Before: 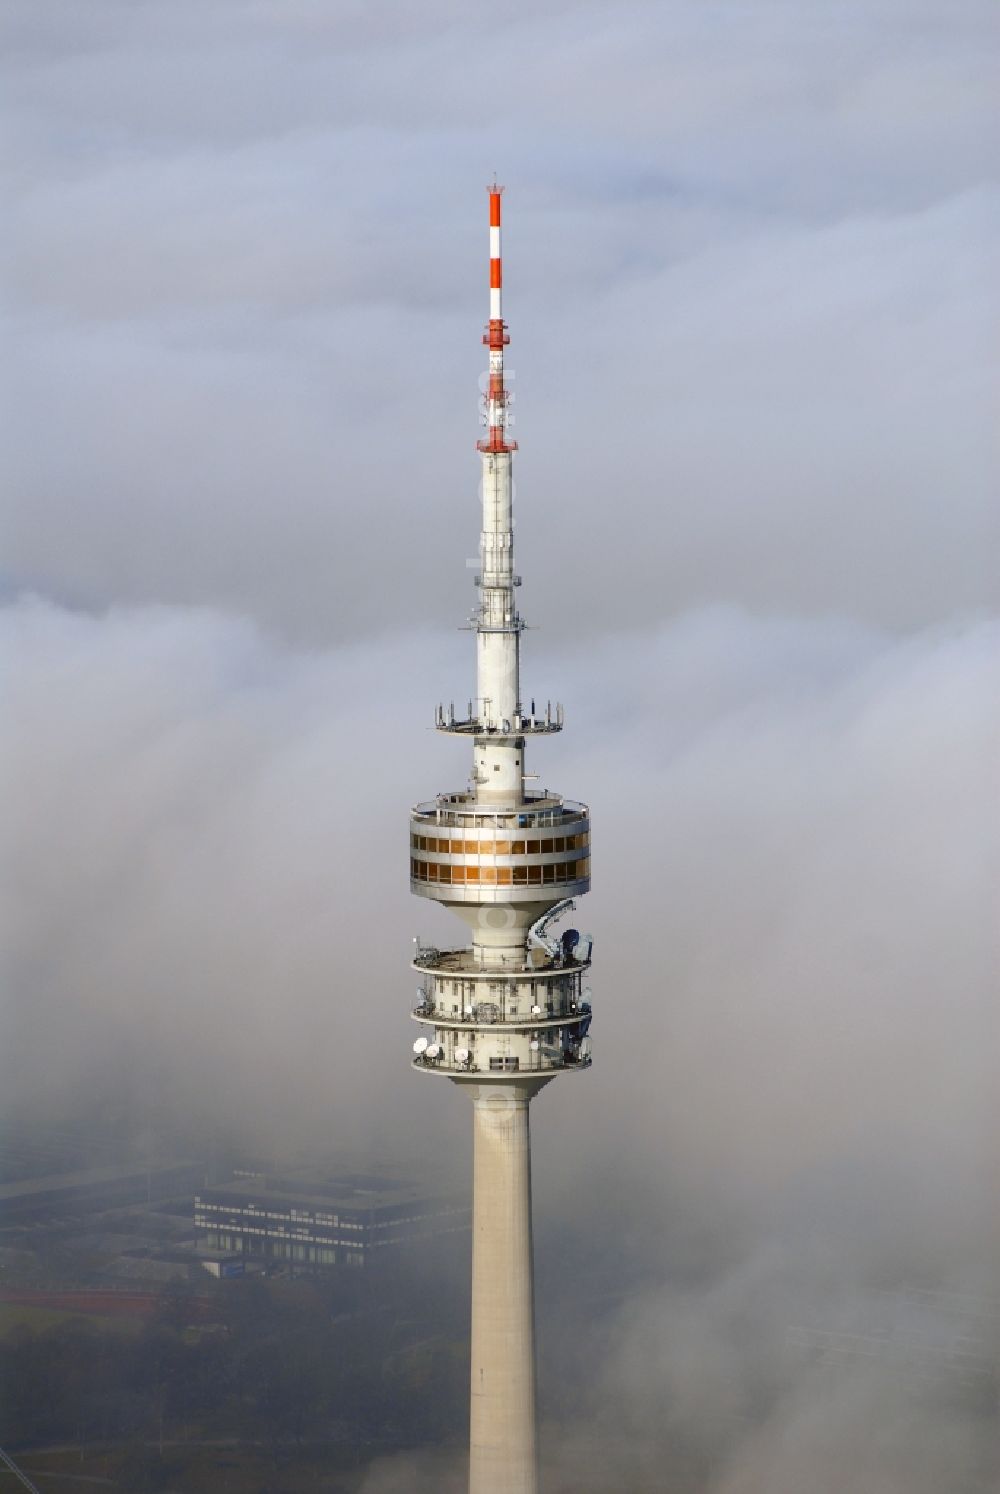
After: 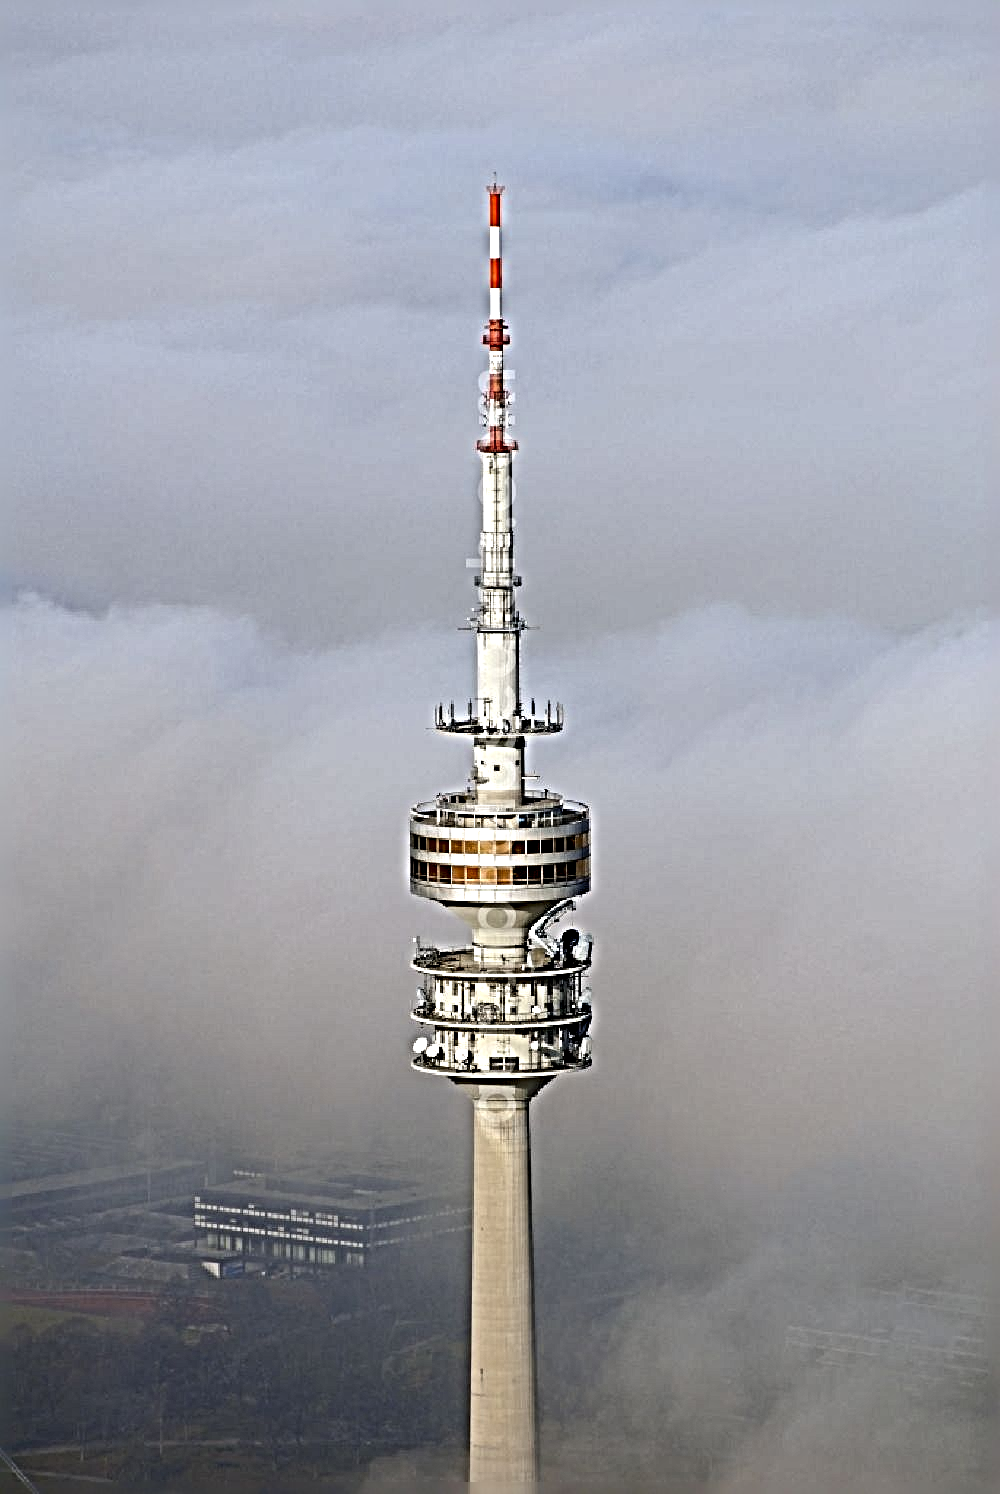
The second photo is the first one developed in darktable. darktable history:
tone equalizer: on, module defaults
sharpen: radius 6.3, amount 1.8, threshold 0
